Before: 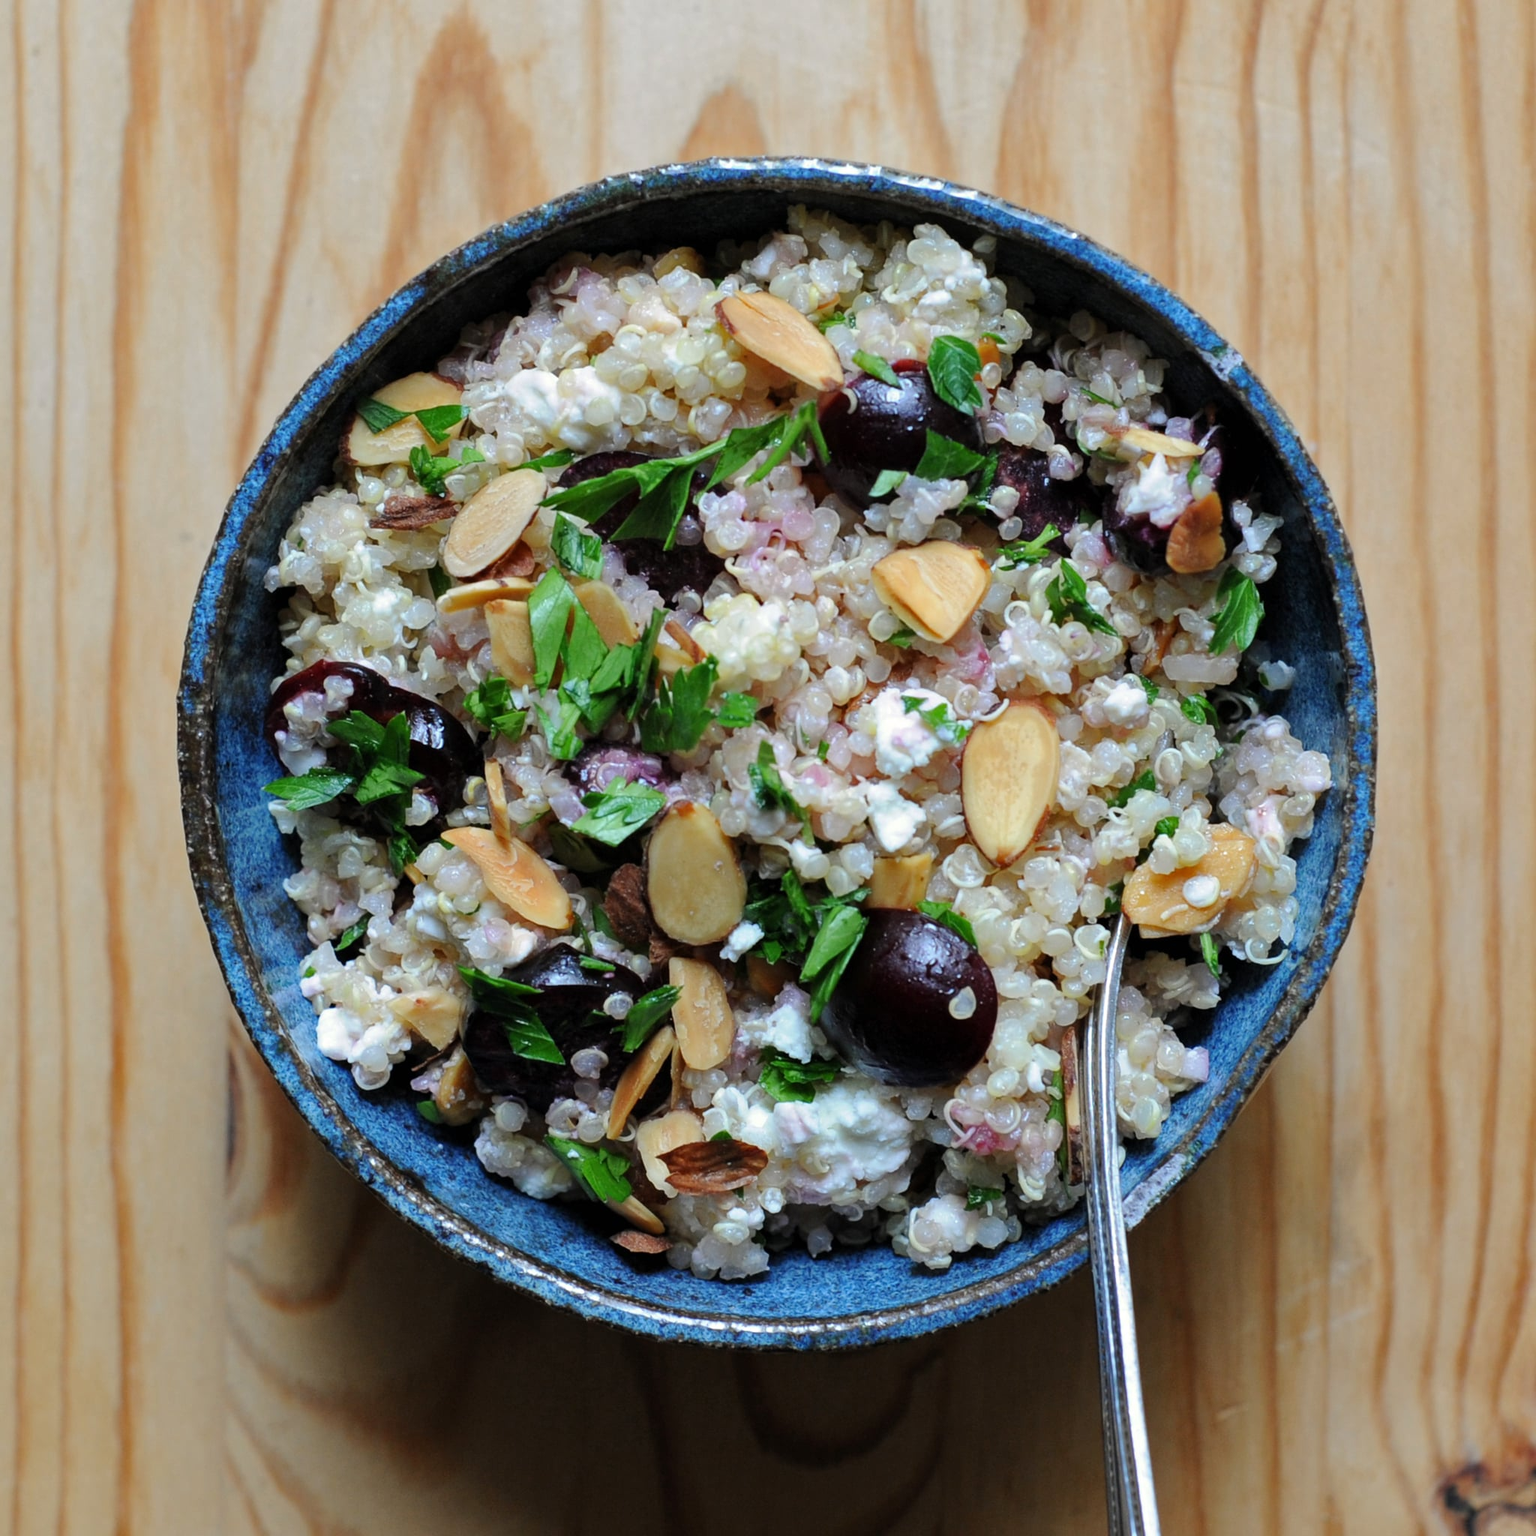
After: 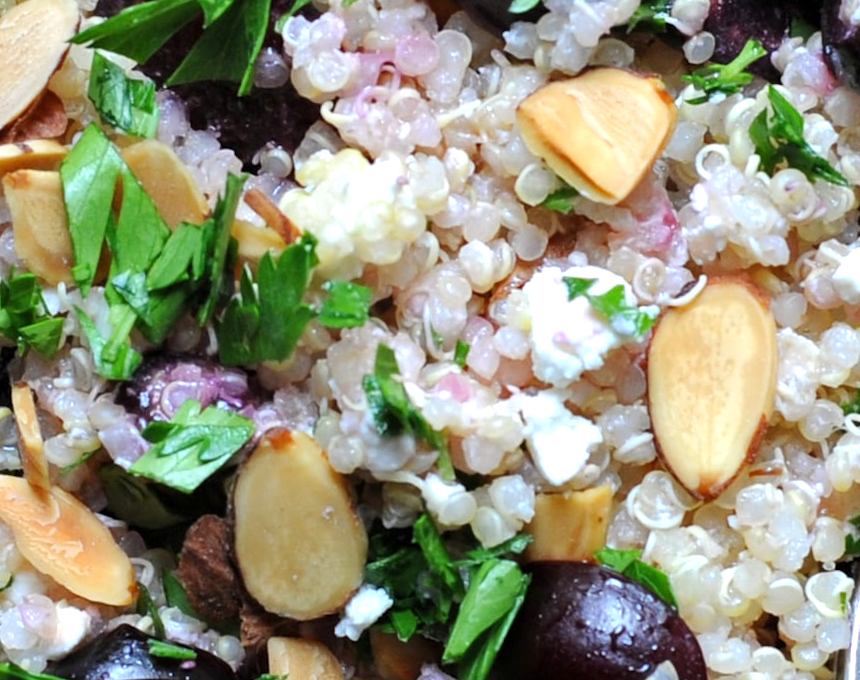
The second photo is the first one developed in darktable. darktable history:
exposure: exposure 0.493 EV, compensate highlight preservation false
crop: left 31.751%, top 32.172%, right 27.8%, bottom 35.83%
white balance: red 1.004, blue 1.024
rotate and perspective: rotation -2.29°, automatic cropping off
